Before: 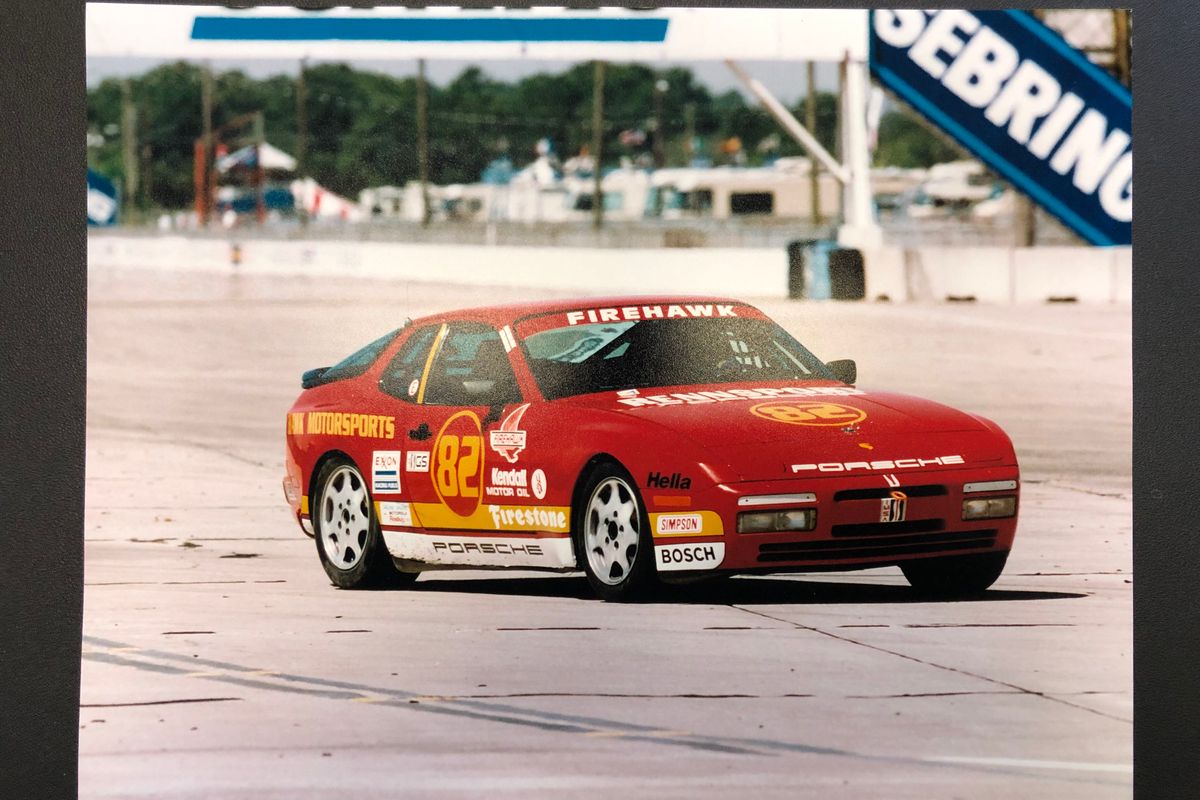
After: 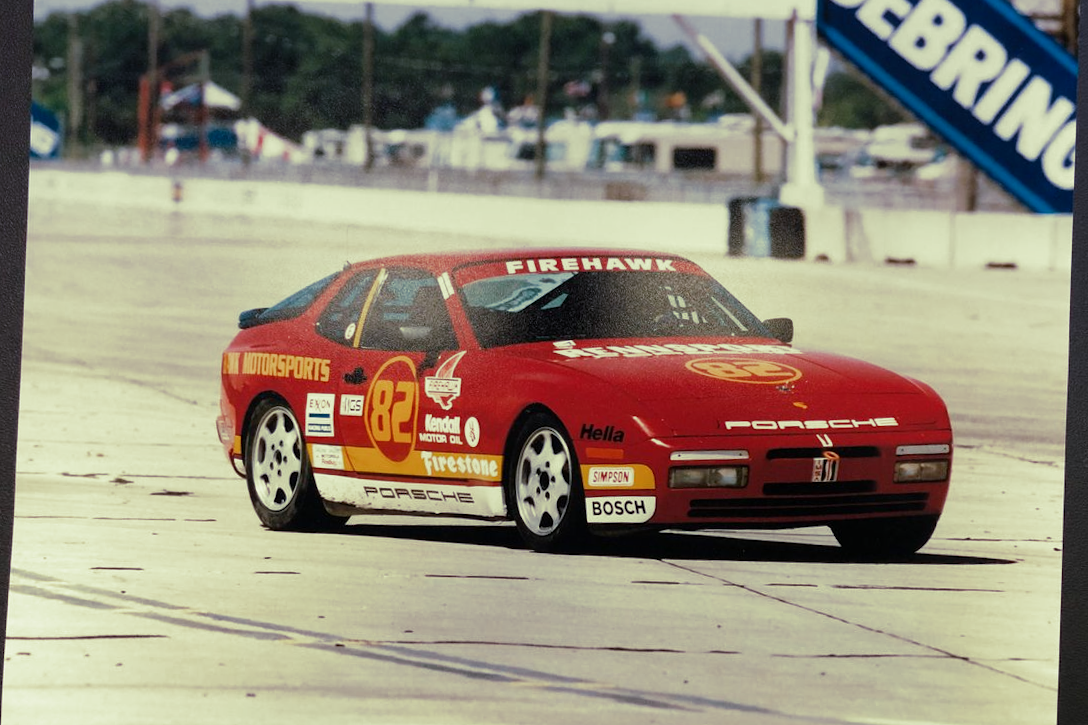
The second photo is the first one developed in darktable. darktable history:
graduated density: hue 238.83°, saturation 50%
exposure: compensate exposure bias true, compensate highlight preservation false
crop and rotate: angle -1.96°, left 3.097%, top 4.154%, right 1.586%, bottom 0.529%
split-toning: shadows › hue 290.82°, shadows › saturation 0.34, highlights › saturation 0.38, balance 0, compress 50%
